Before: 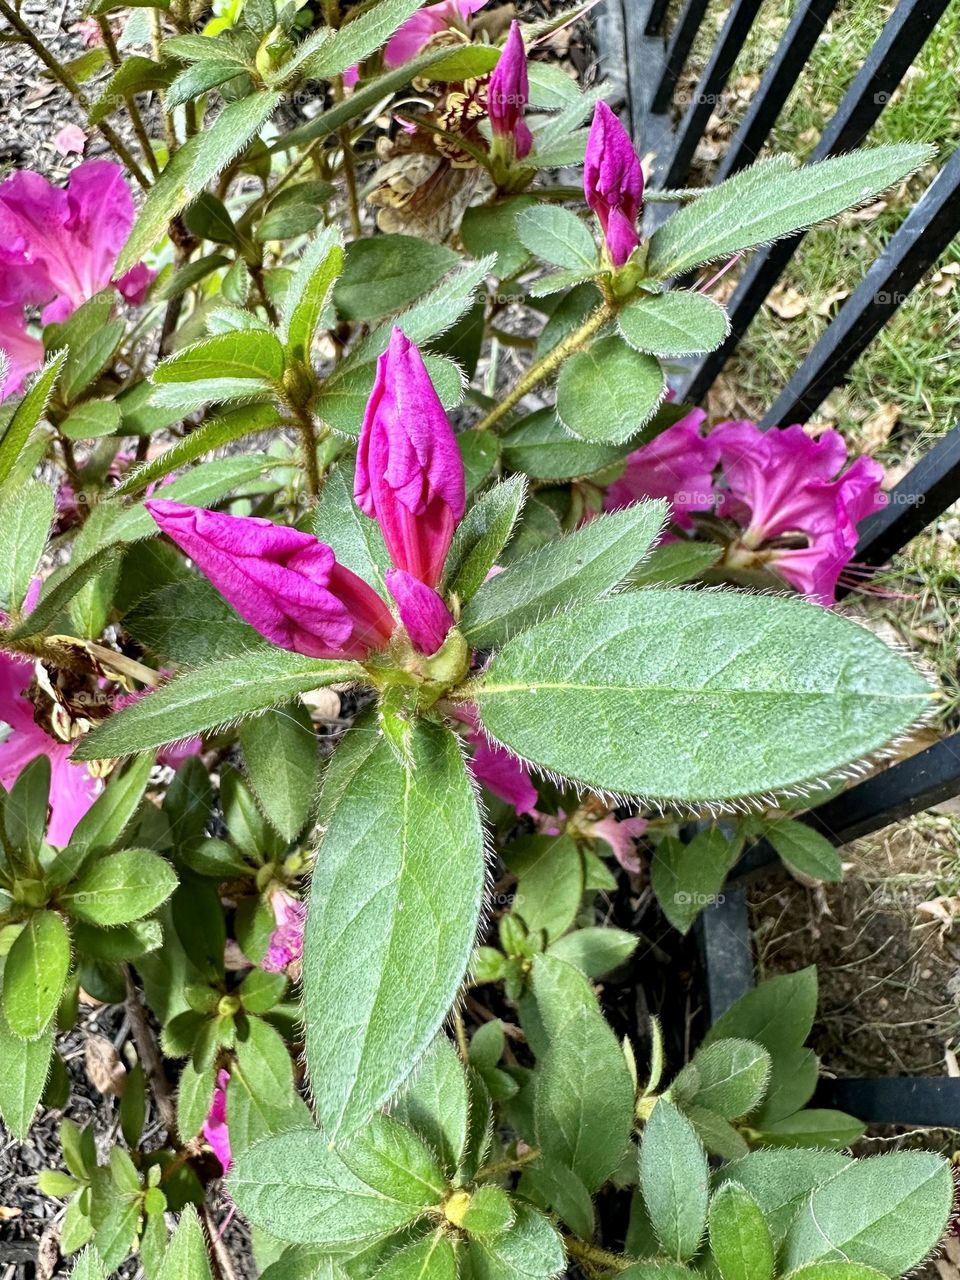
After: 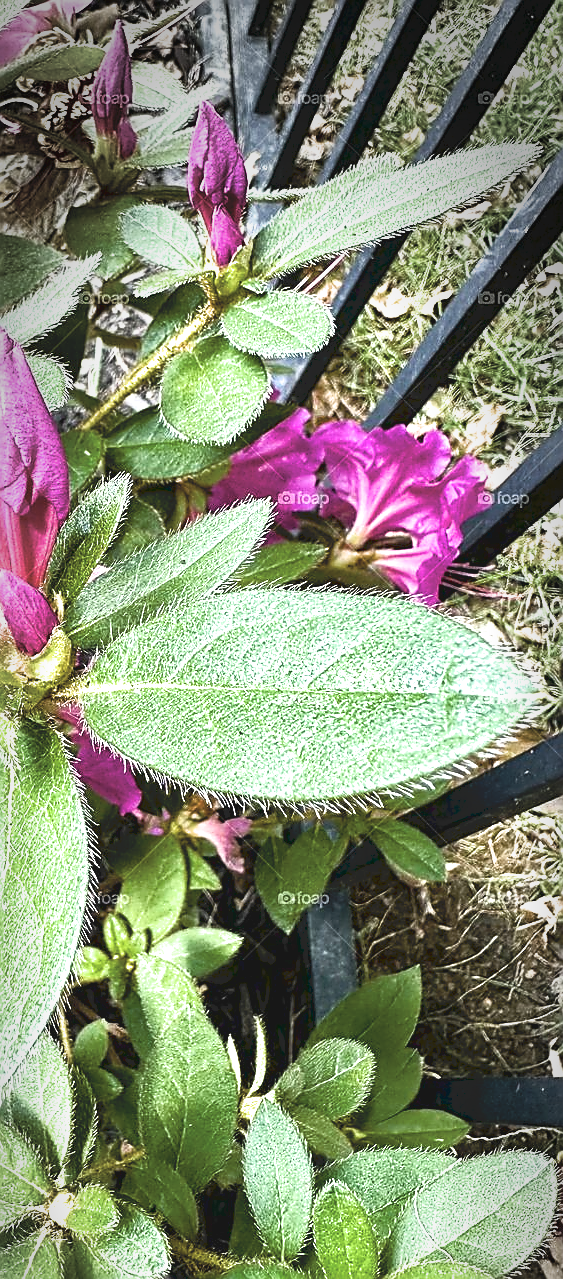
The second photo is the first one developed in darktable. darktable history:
tone curve: curves: ch0 [(0, 0) (0.003, 0.144) (0.011, 0.149) (0.025, 0.159) (0.044, 0.183) (0.069, 0.207) (0.1, 0.236) (0.136, 0.269) (0.177, 0.303) (0.224, 0.339) (0.277, 0.38) (0.335, 0.428) (0.399, 0.478) (0.468, 0.539) (0.543, 0.604) (0.623, 0.679) (0.709, 0.755) (0.801, 0.836) (0.898, 0.918) (1, 1)], preserve colors none
sharpen: radius 1.406, amount 1.245, threshold 0.848
crop: left 41.347%
vignetting: brightness -0.575, center (-0.028, 0.24), automatic ratio true, unbound false
filmic rgb: black relative exposure -9.04 EV, white relative exposure 2.32 EV, hardness 7.43
color balance rgb: perceptual saturation grading › global saturation 20%, perceptual saturation grading › highlights -25.165%, perceptual saturation grading › shadows 50.168%, perceptual brilliance grading › global brilliance 14.381%, perceptual brilliance grading › shadows -34.597%, global vibrance 34.351%
